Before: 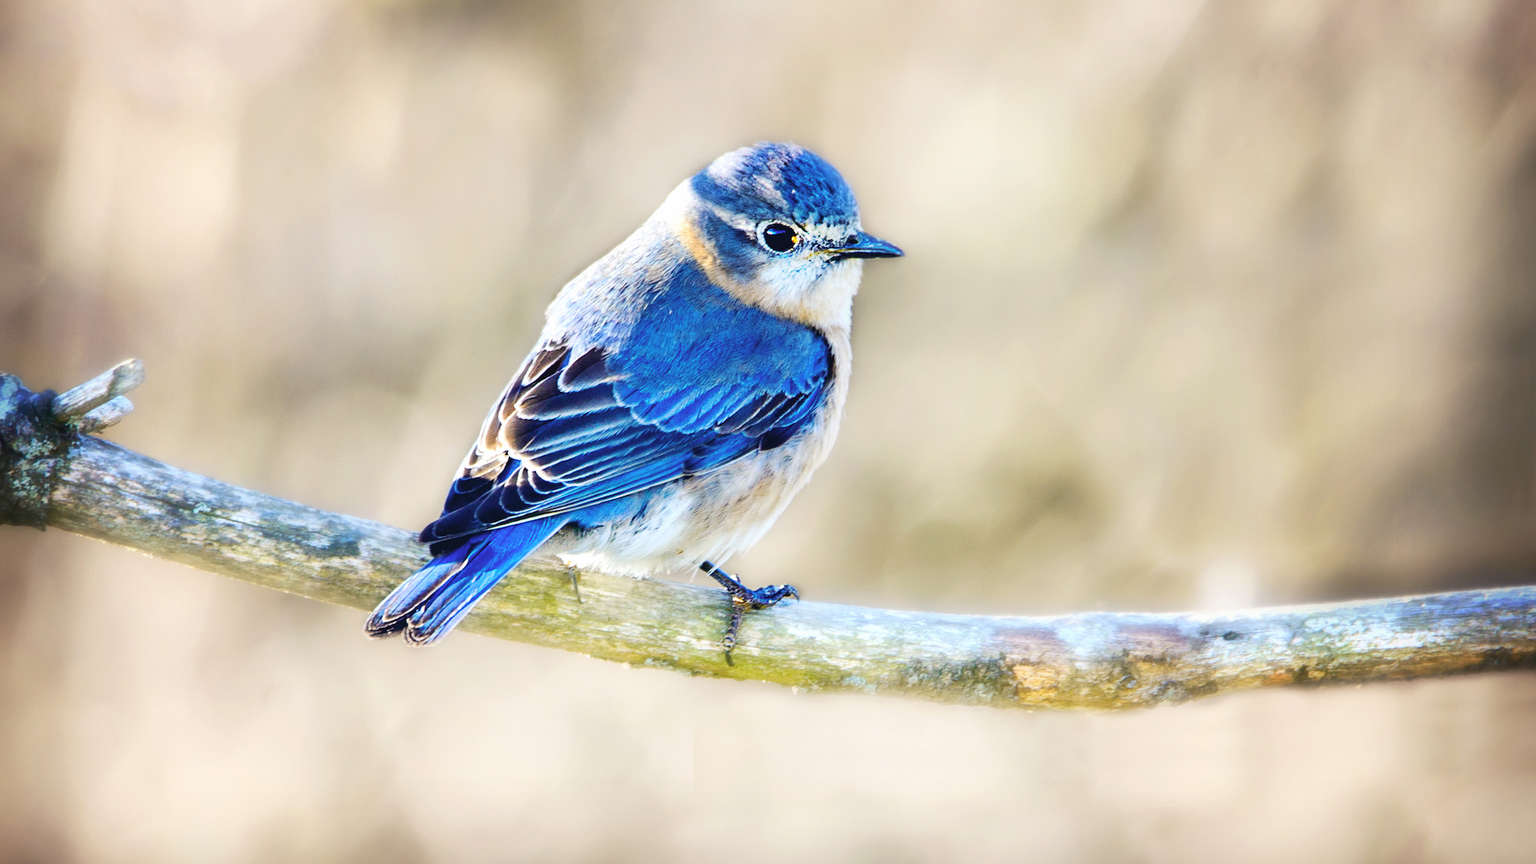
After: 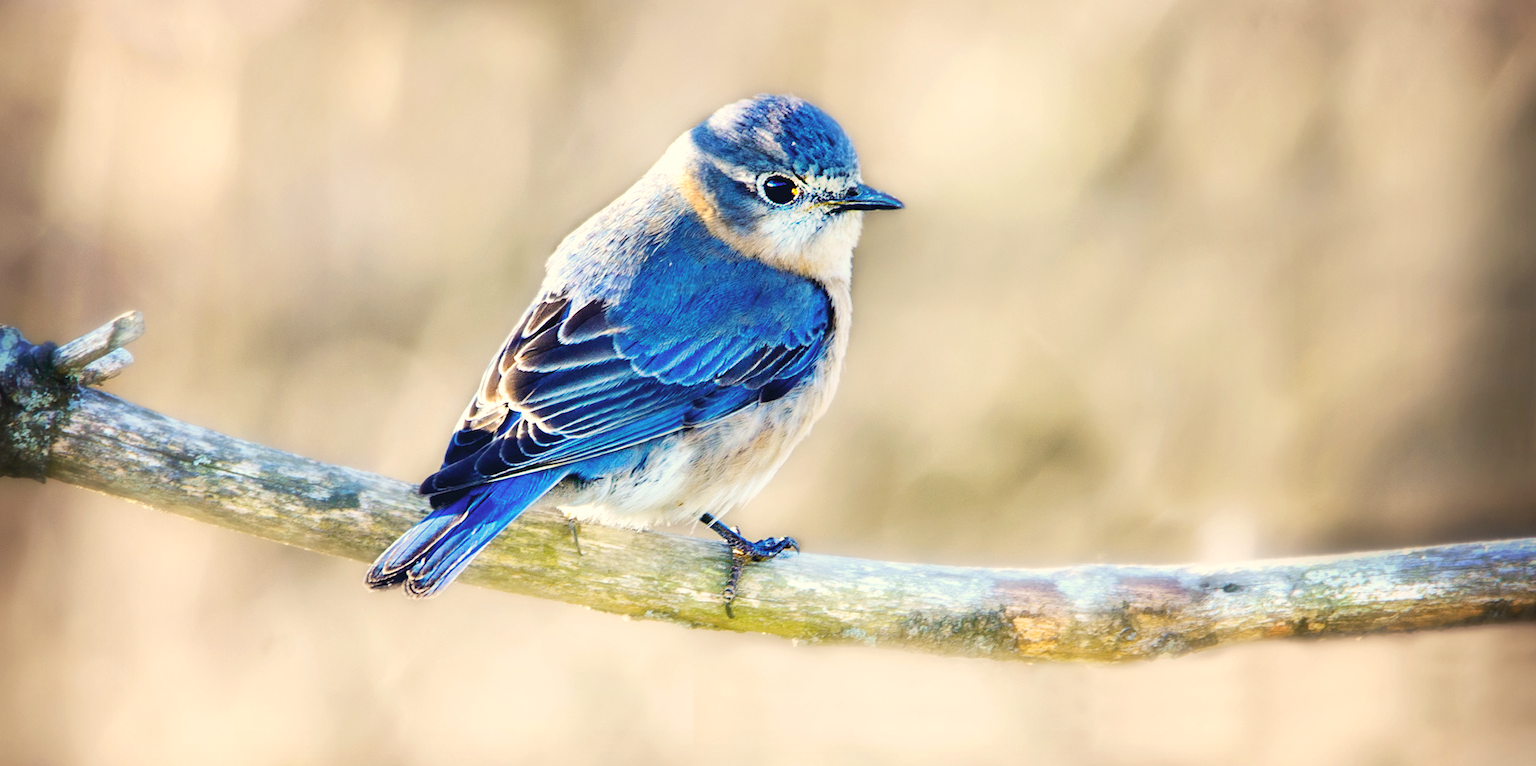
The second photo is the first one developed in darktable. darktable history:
white balance: red 1.045, blue 0.932
crop and rotate: top 5.609%, bottom 5.609%
